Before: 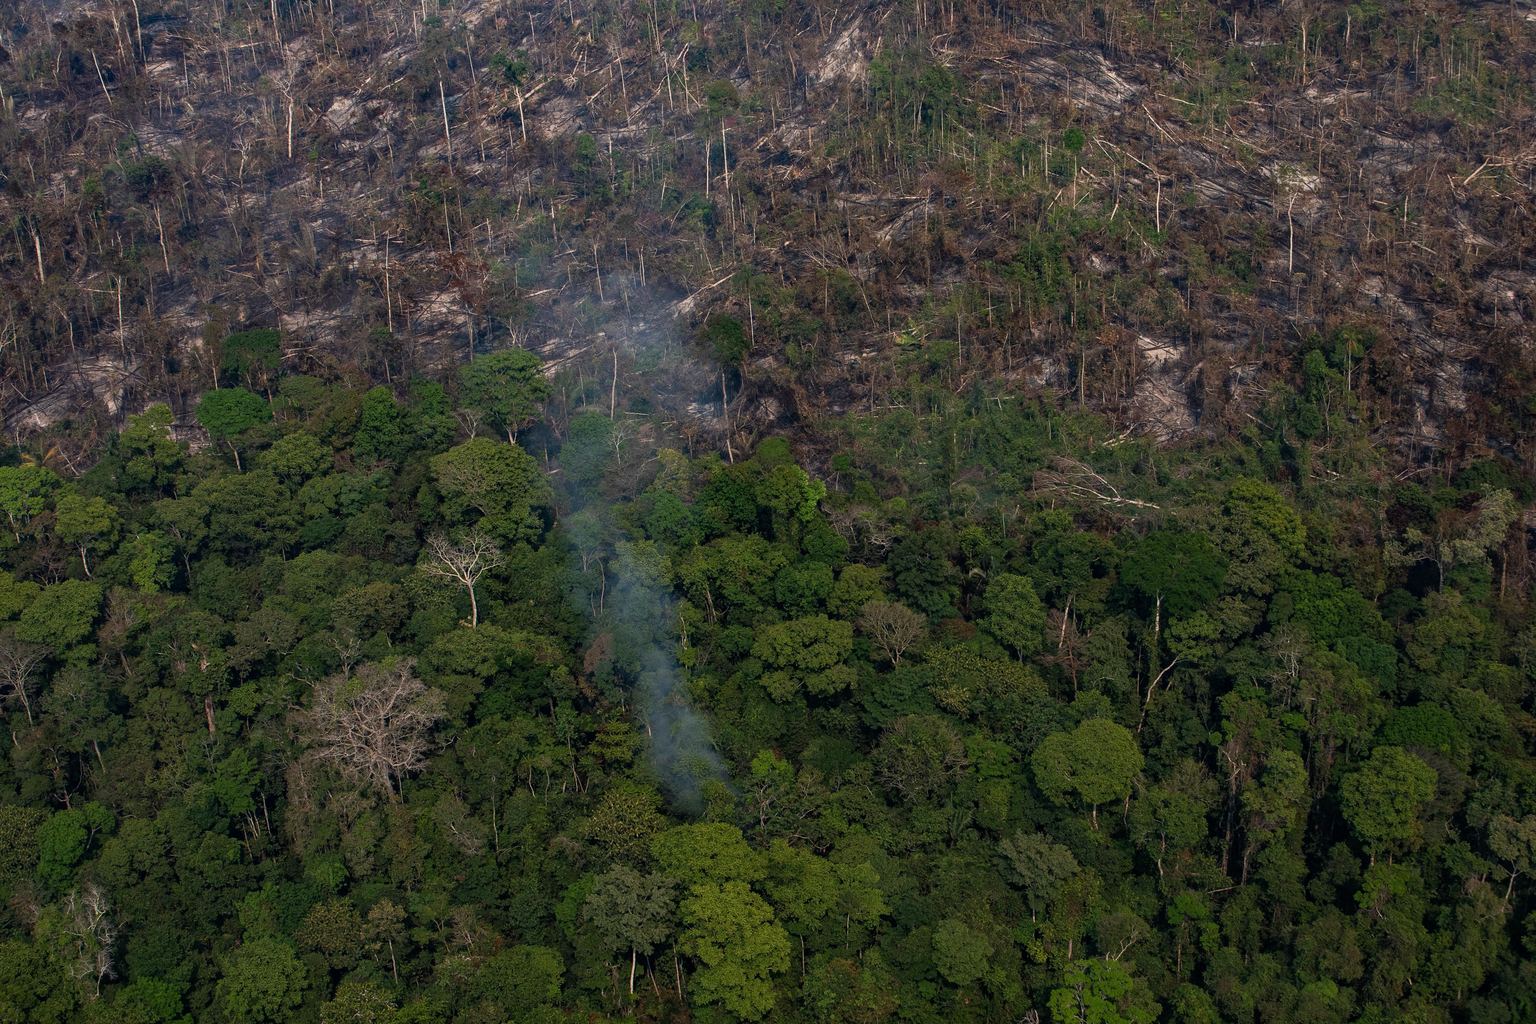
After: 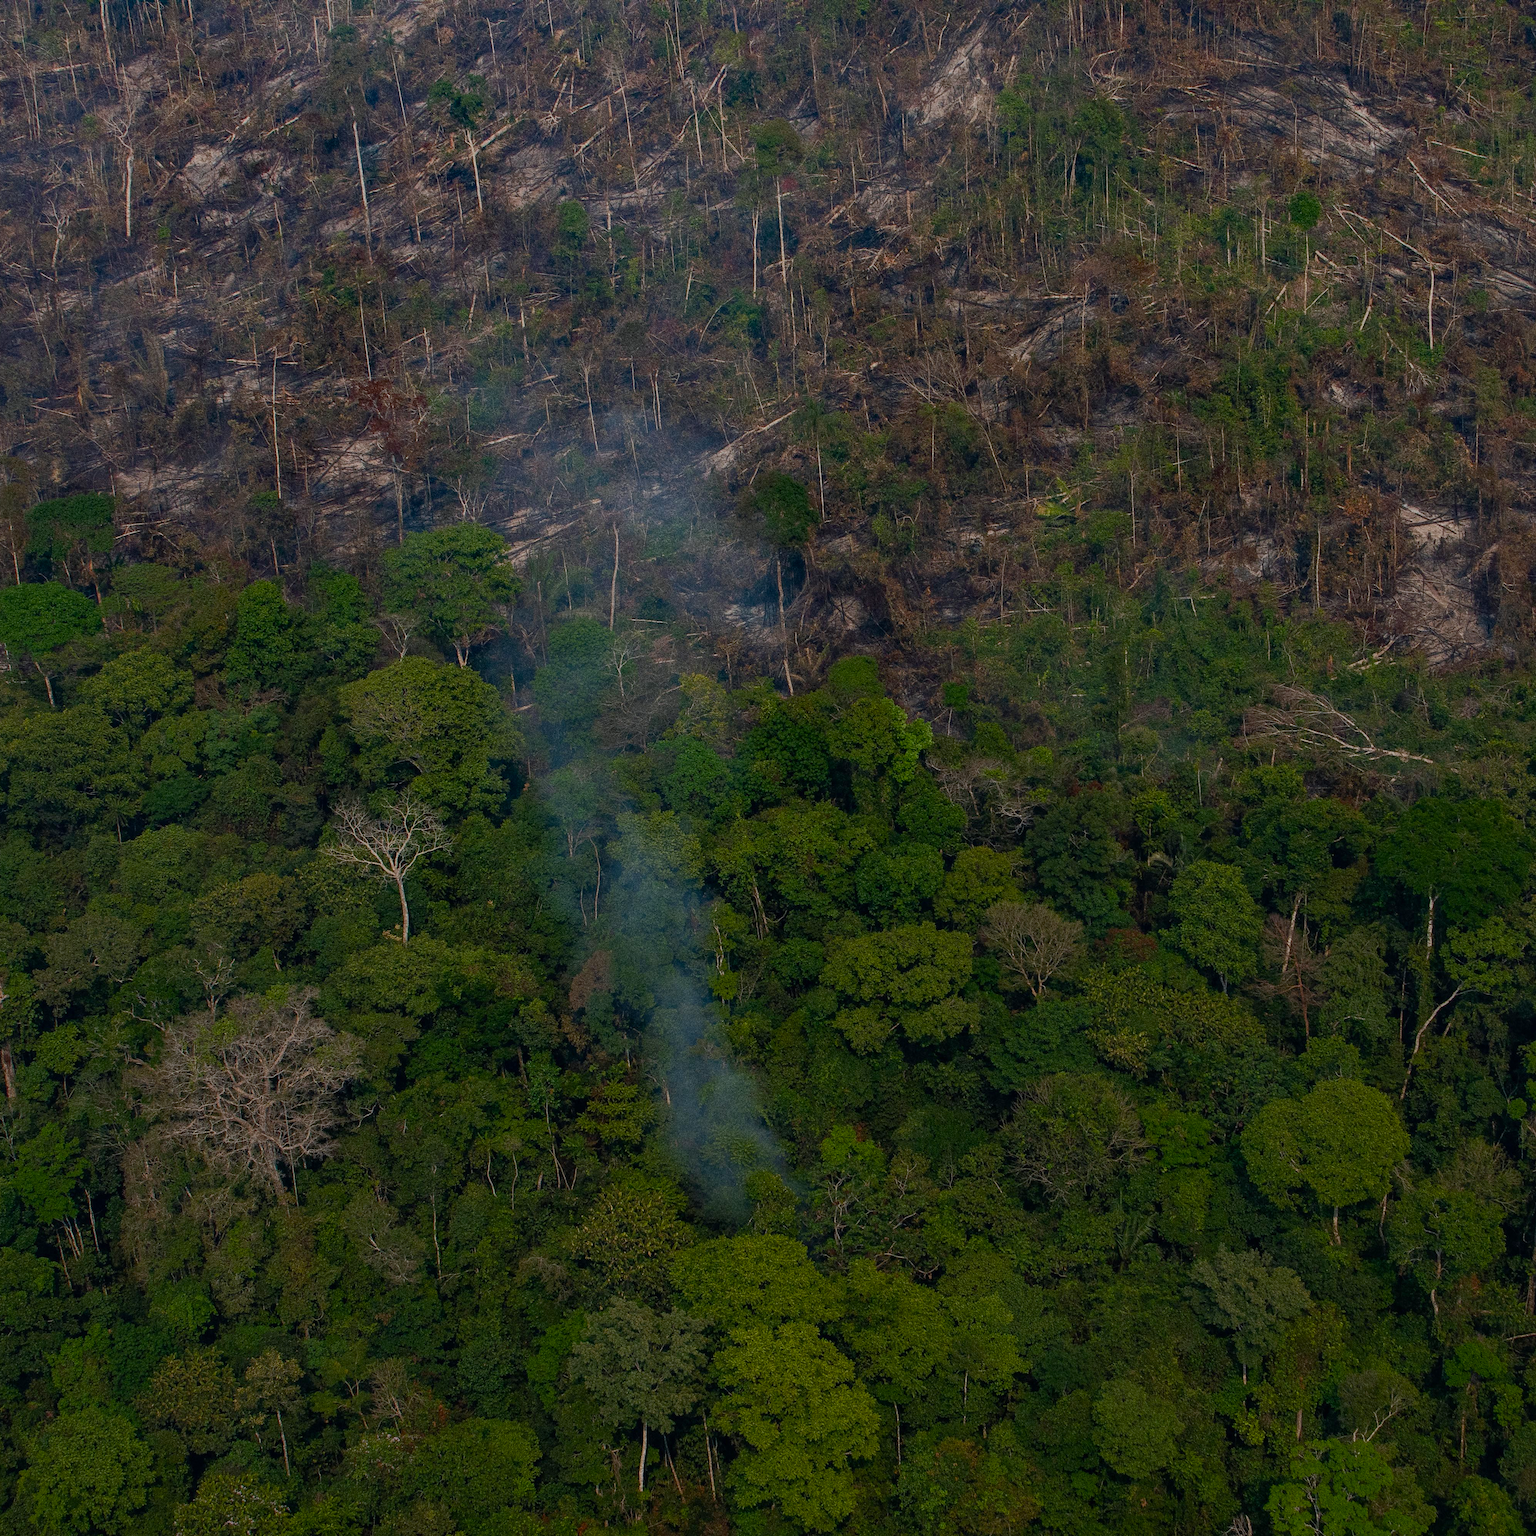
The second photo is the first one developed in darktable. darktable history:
white balance: red 0.986, blue 1.01
crop and rotate: left 13.342%, right 19.991%
exposure: black level correction 0, exposure -0.721 EV, compensate highlight preservation false
color balance rgb: shadows lift › chroma 1%, shadows lift › hue 113°, highlights gain › chroma 0.2%, highlights gain › hue 333°, perceptual saturation grading › global saturation 20%, perceptual saturation grading › highlights -25%, perceptual saturation grading › shadows 25%, contrast -10%
grain: coarseness 0.09 ISO, strength 40%
tone equalizer: on, module defaults
